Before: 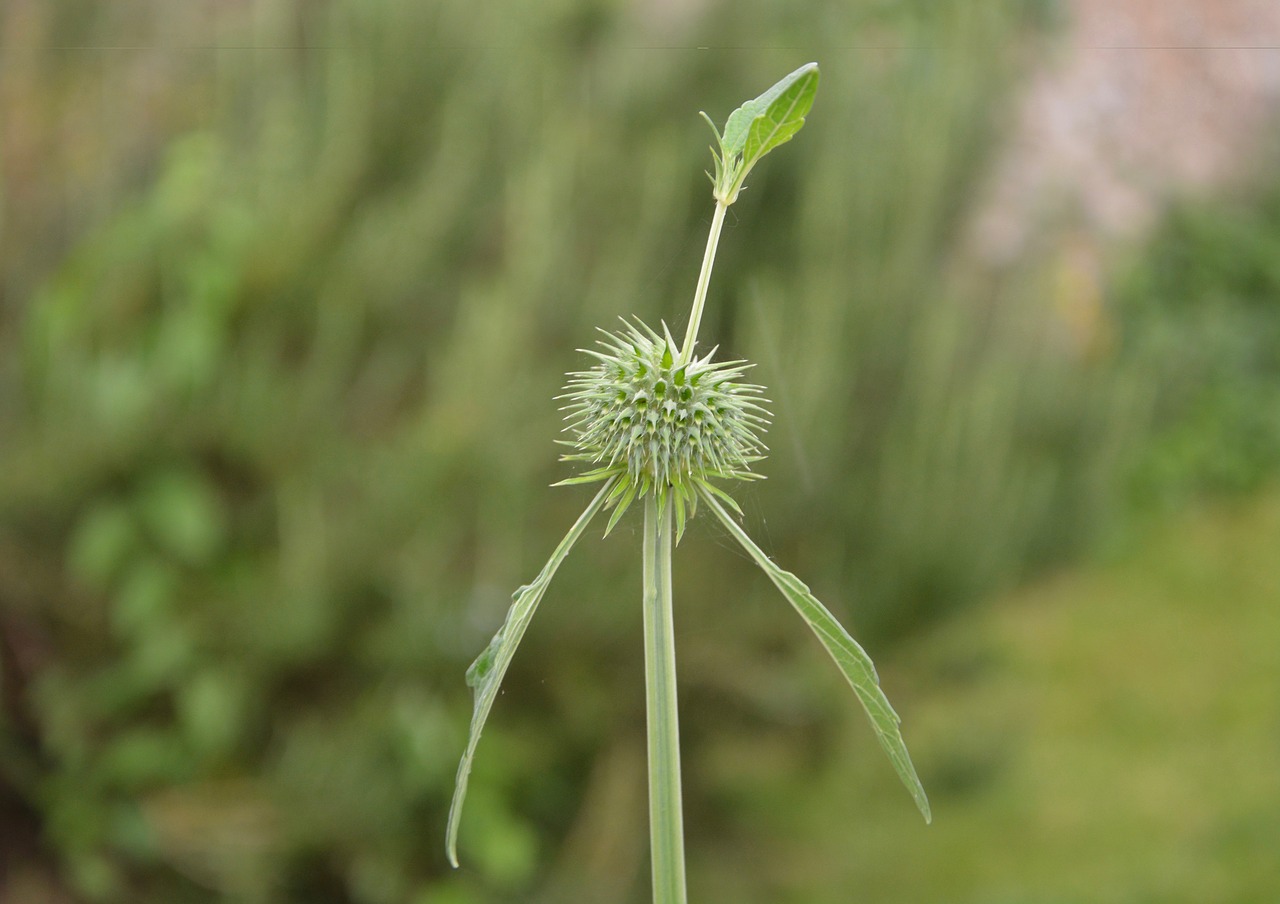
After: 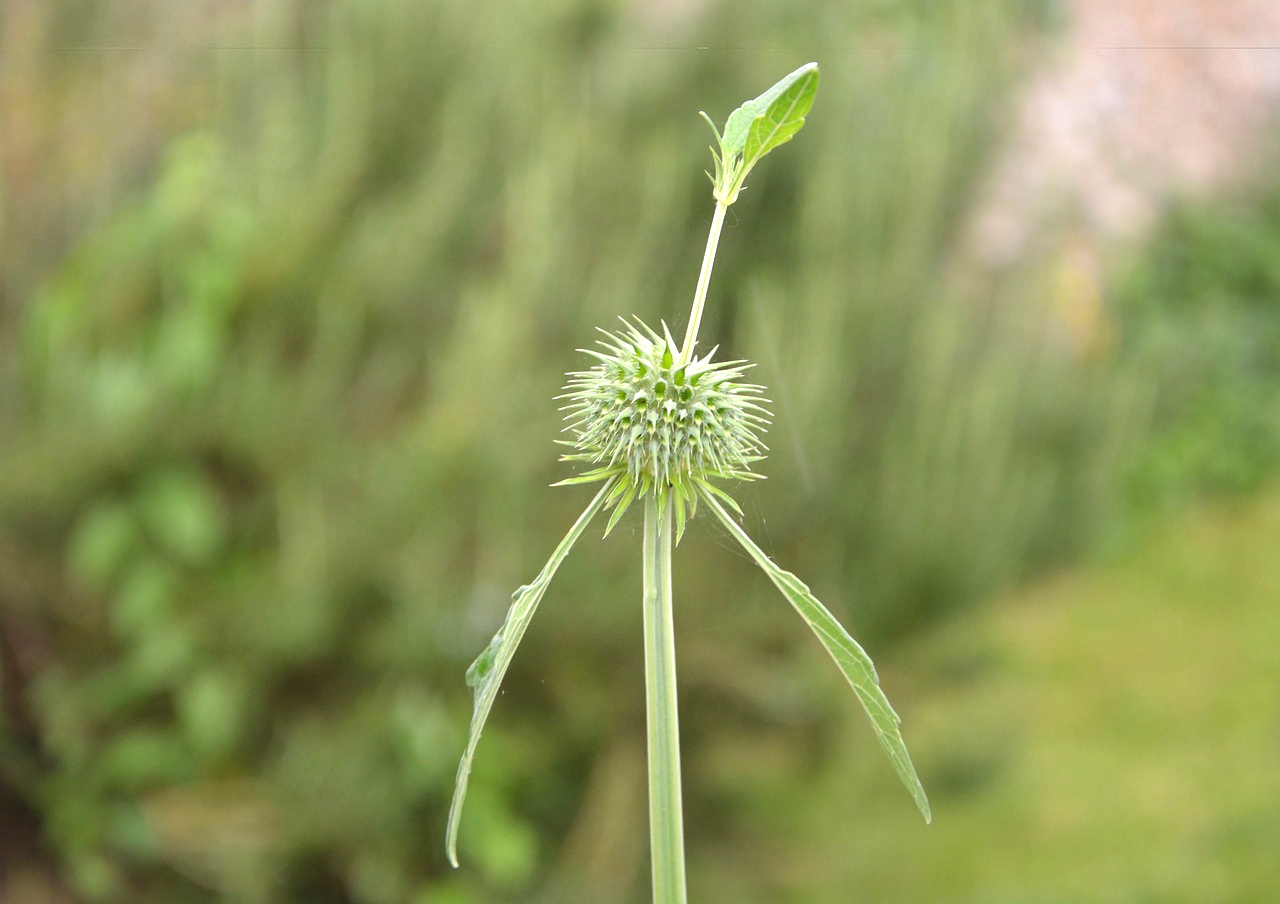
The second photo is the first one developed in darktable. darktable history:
exposure: exposure 0.602 EV, compensate highlight preservation false
